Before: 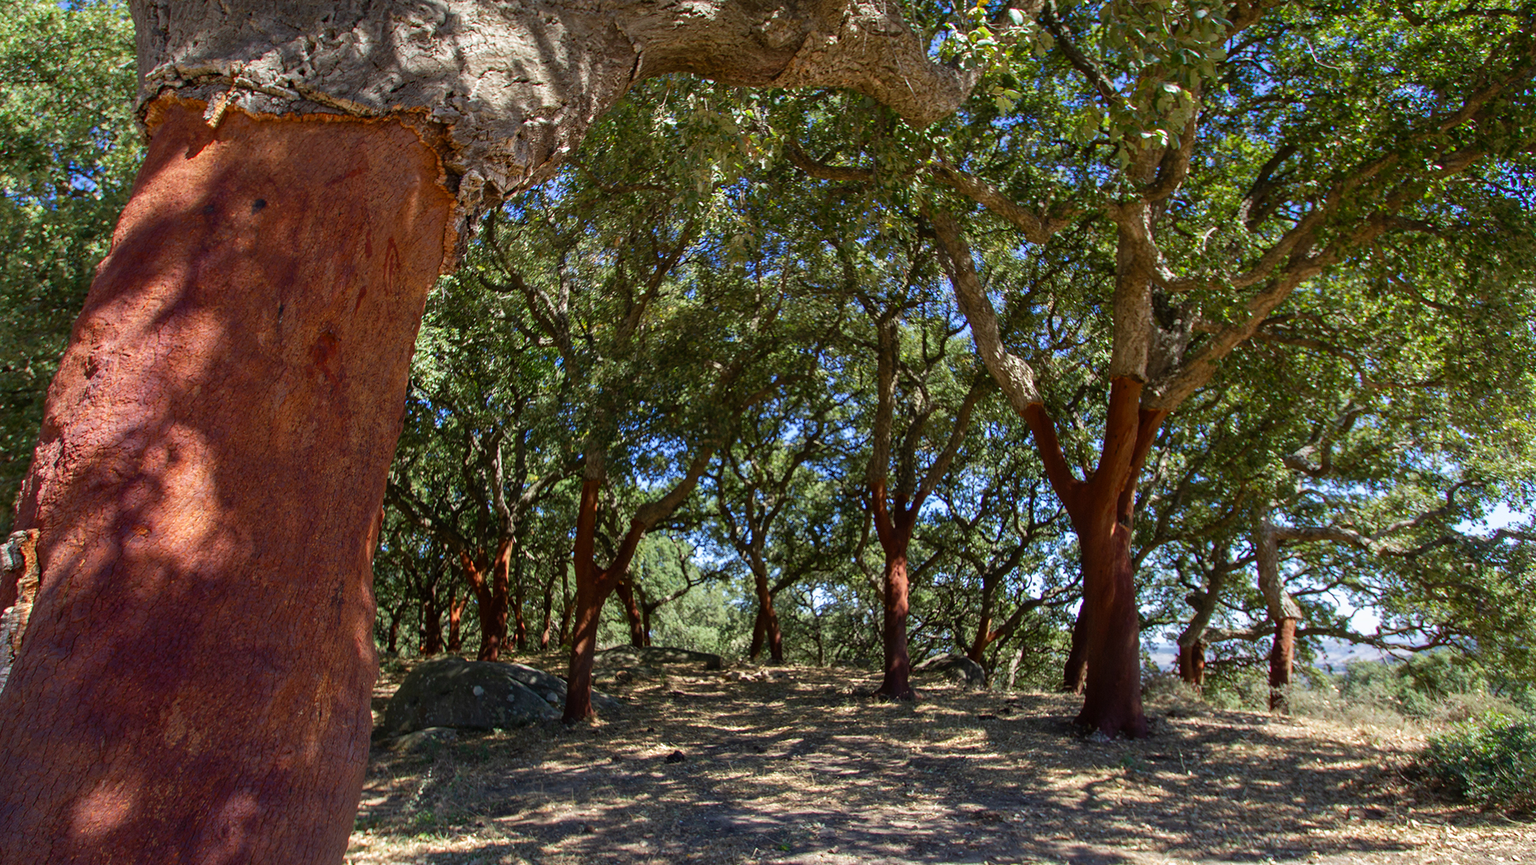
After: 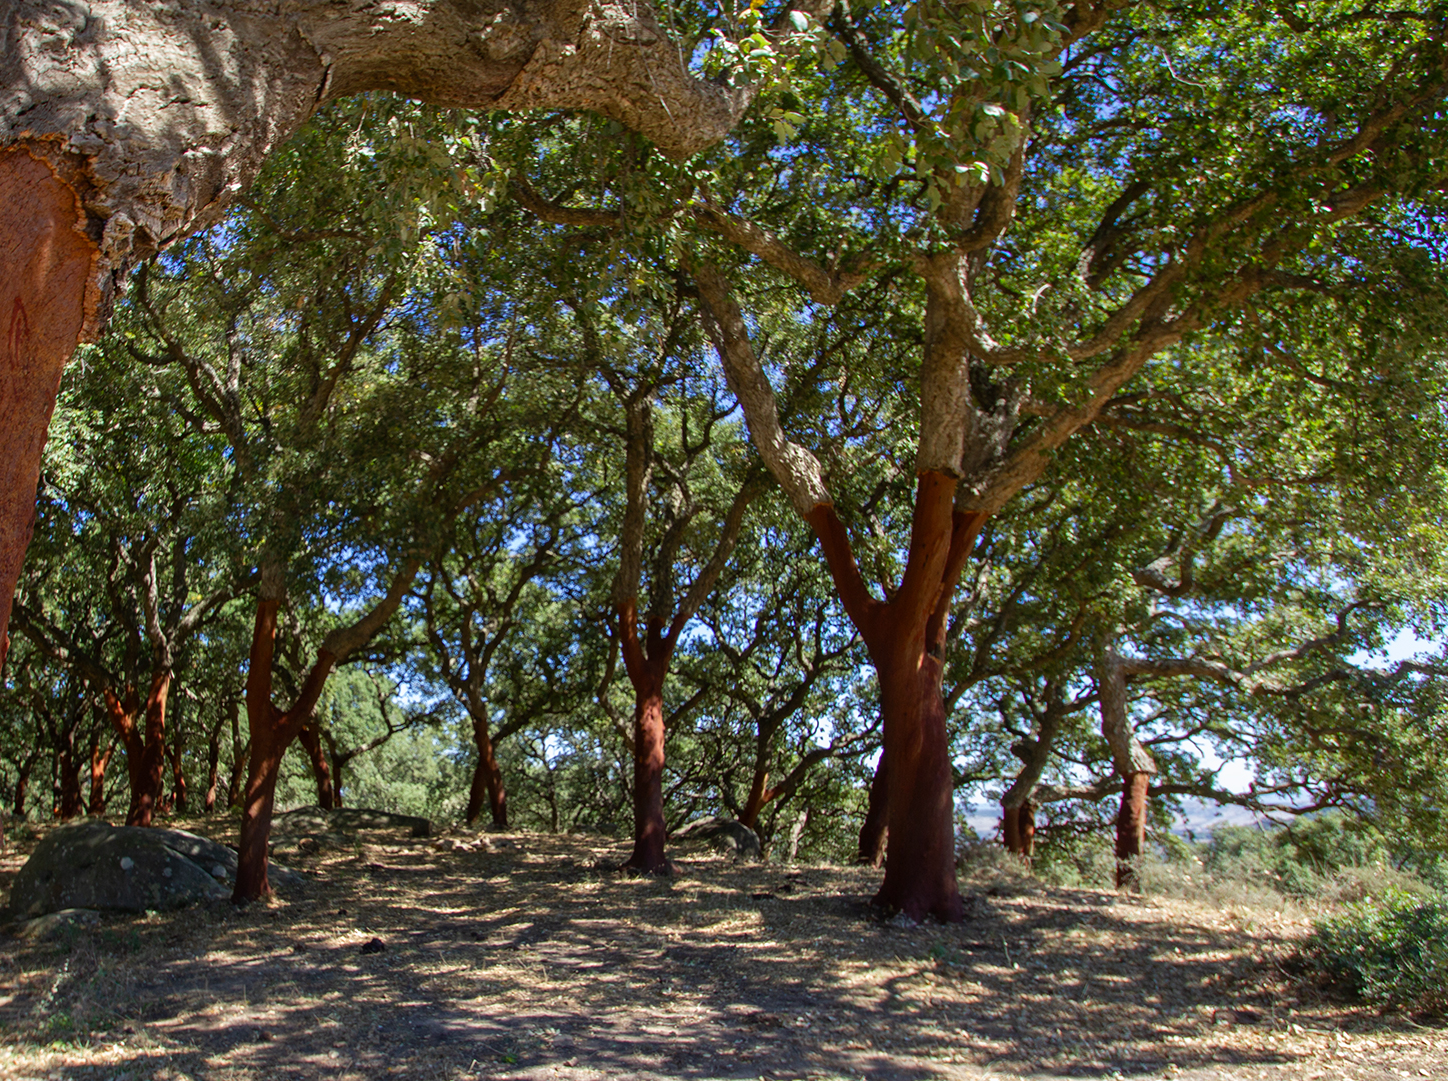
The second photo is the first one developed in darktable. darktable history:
crop and rotate: left 24.548%
